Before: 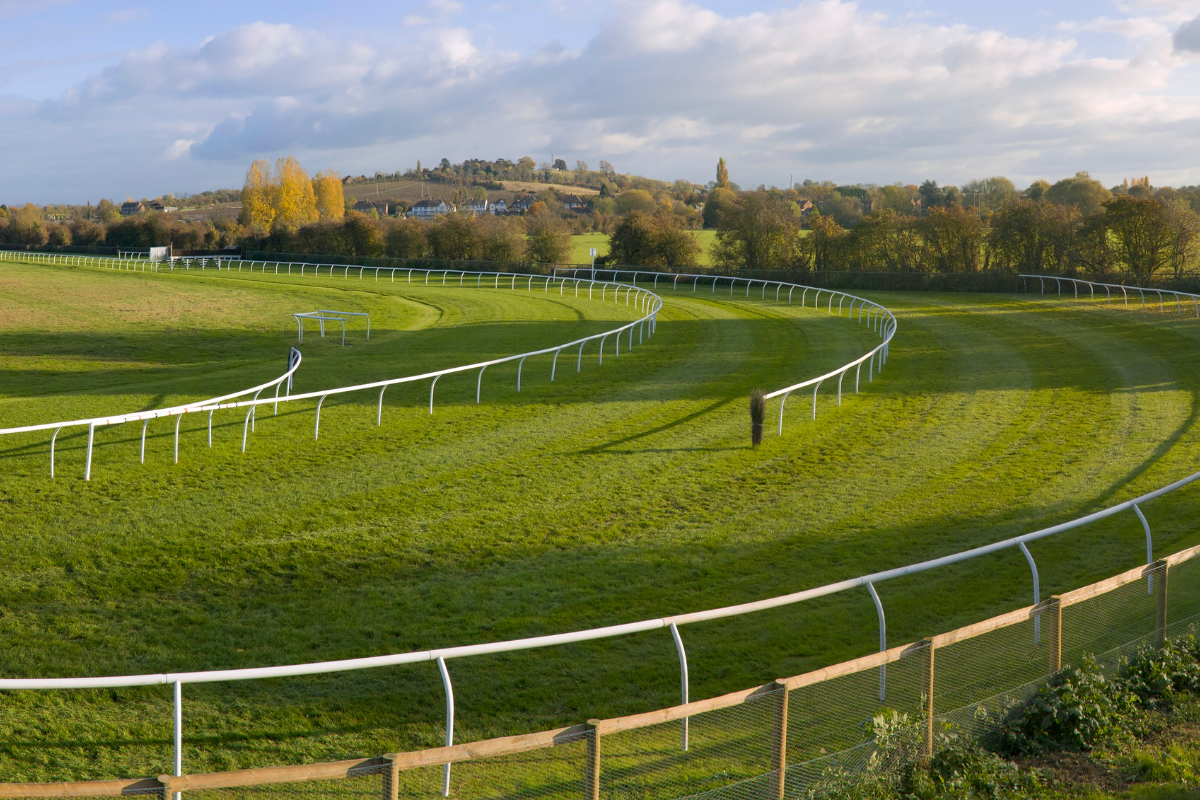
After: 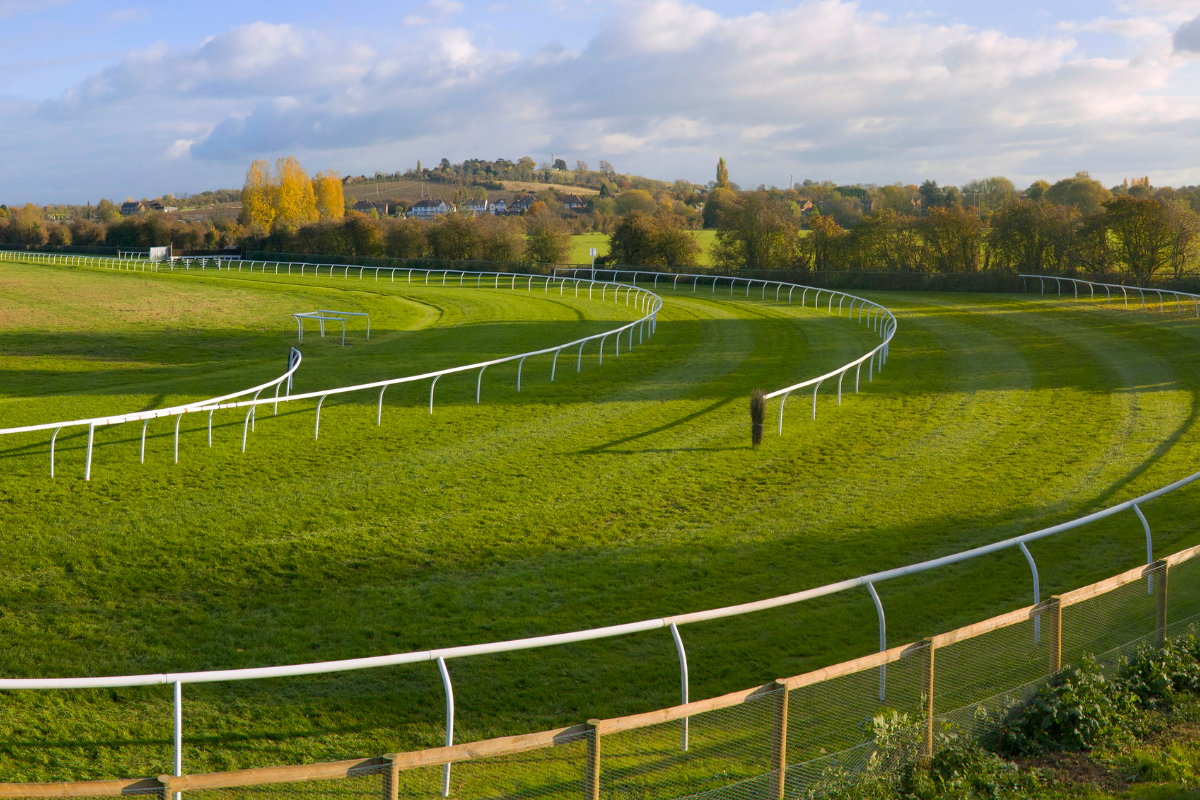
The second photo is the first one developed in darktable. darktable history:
contrast brightness saturation: contrast 0.04, saturation 0.16
white balance: emerald 1
